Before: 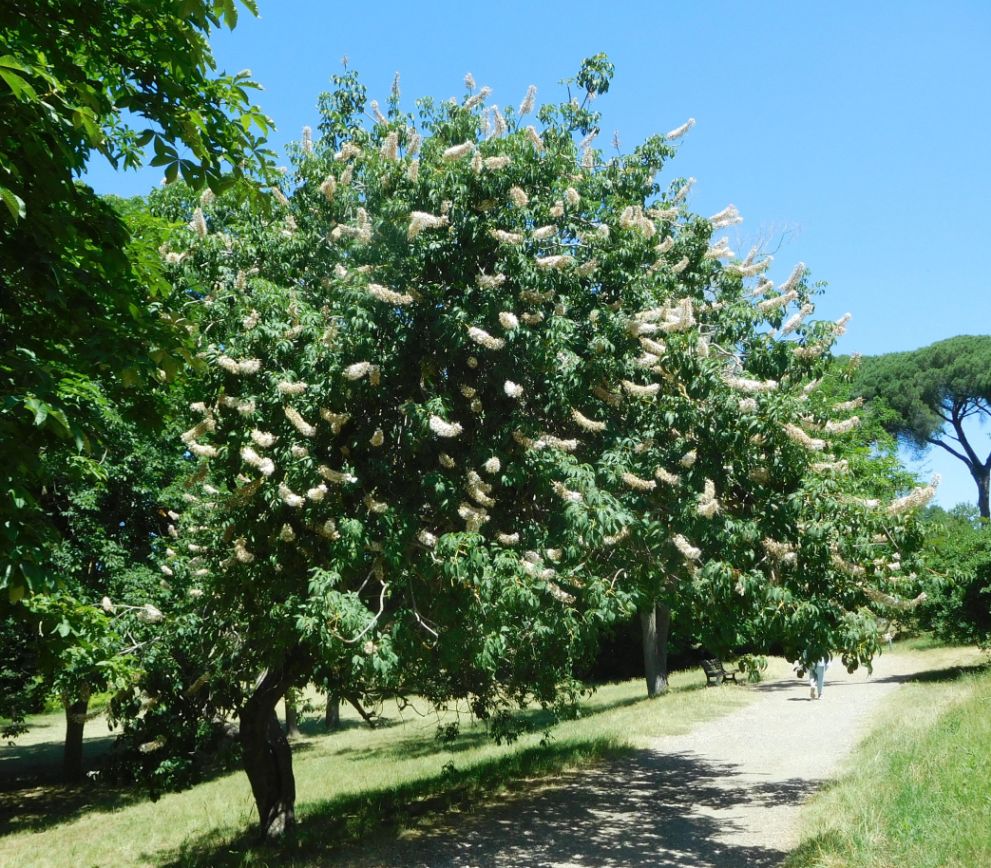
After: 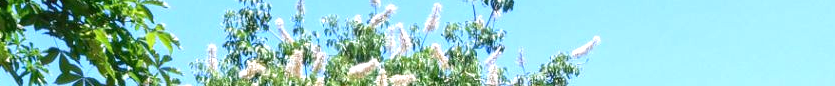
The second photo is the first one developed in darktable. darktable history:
local contrast: on, module defaults
crop and rotate: left 9.644%, top 9.491%, right 6.021%, bottom 80.509%
exposure: exposure 0.6 EV, compensate highlight preservation false
white balance: red 1.05, blue 1.072
